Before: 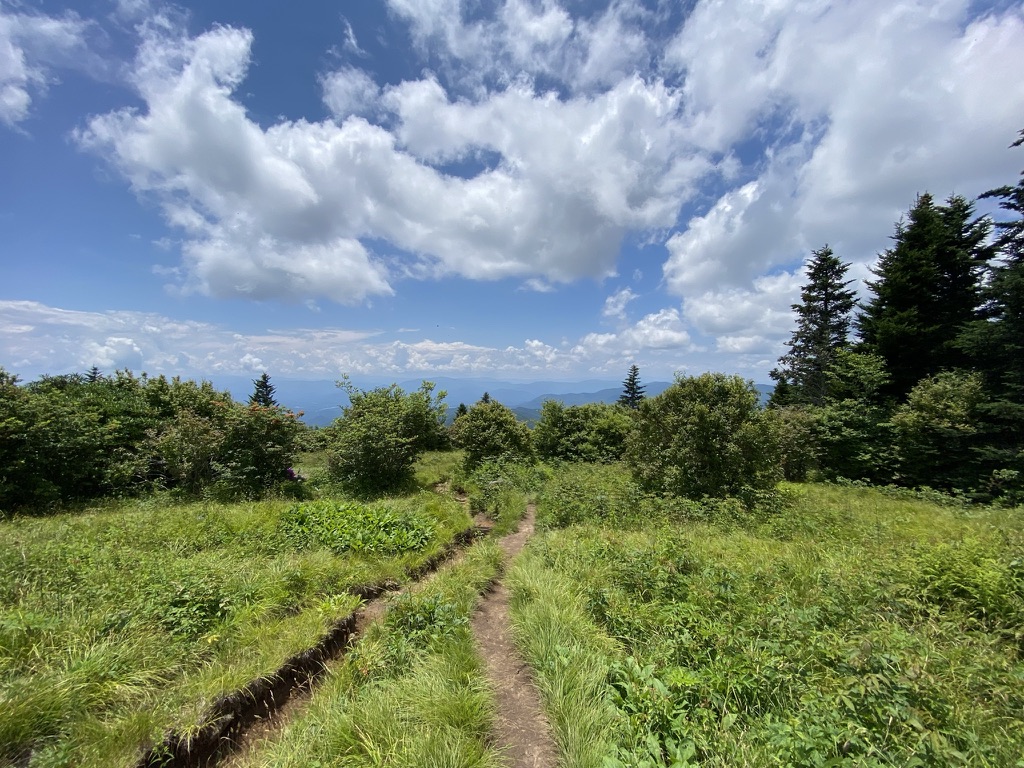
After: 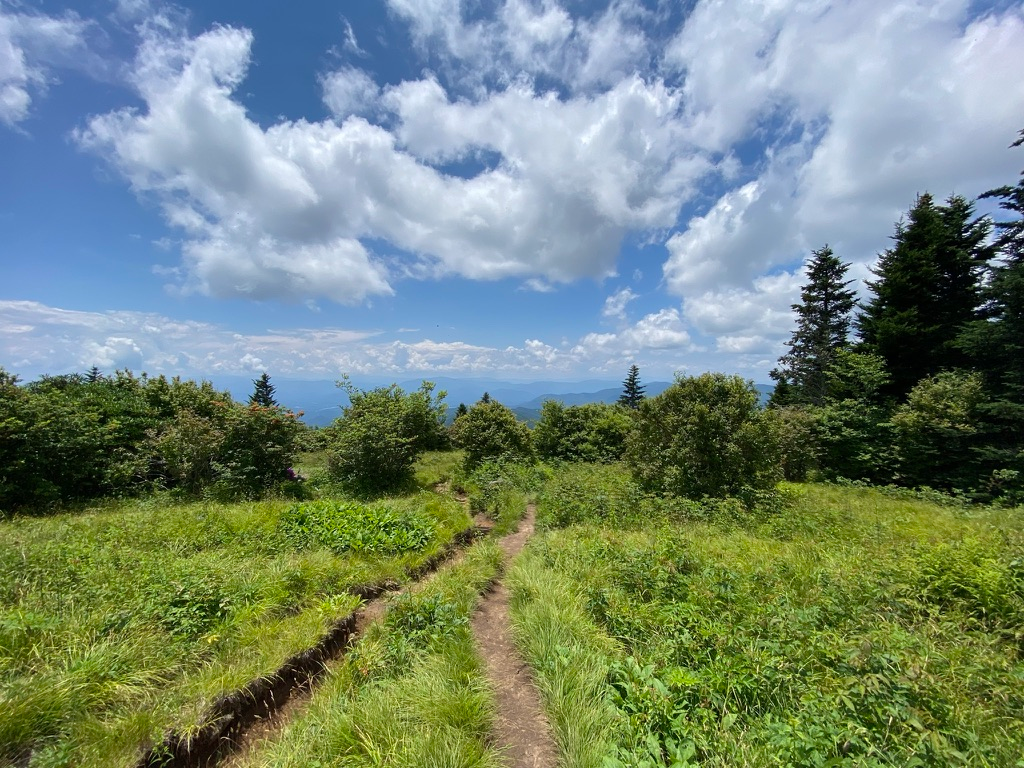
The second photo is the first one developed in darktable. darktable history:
shadows and highlights: shadows 20.64, highlights -20.98, soften with gaussian
